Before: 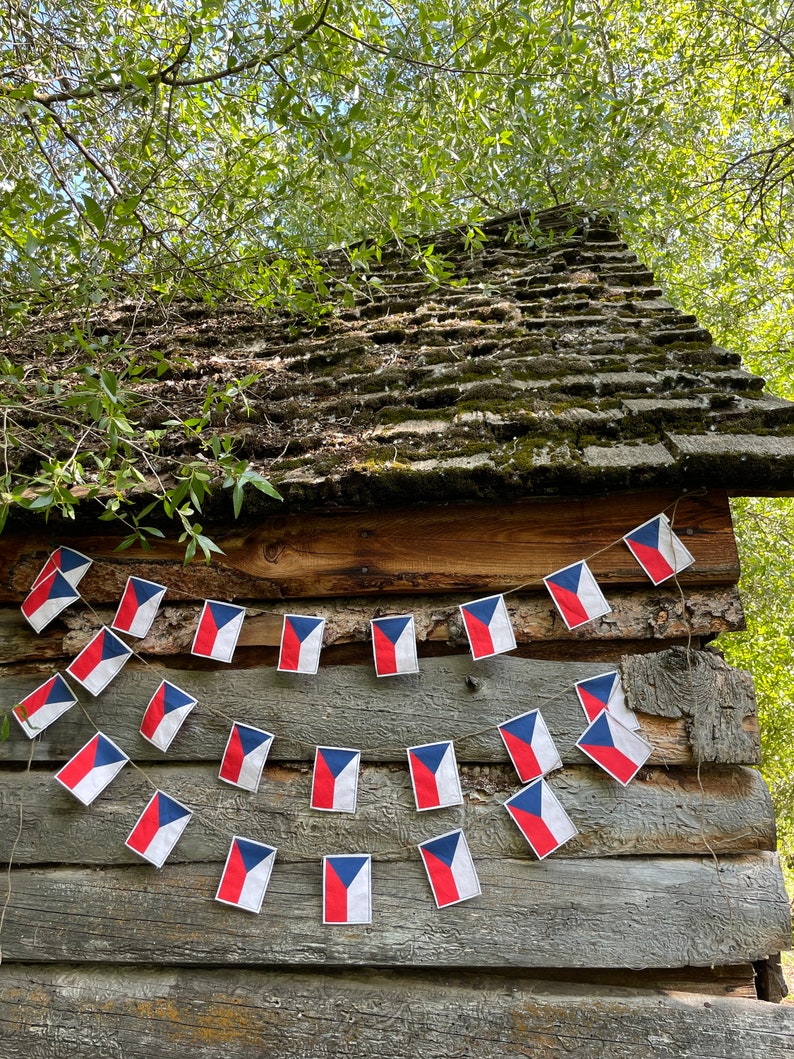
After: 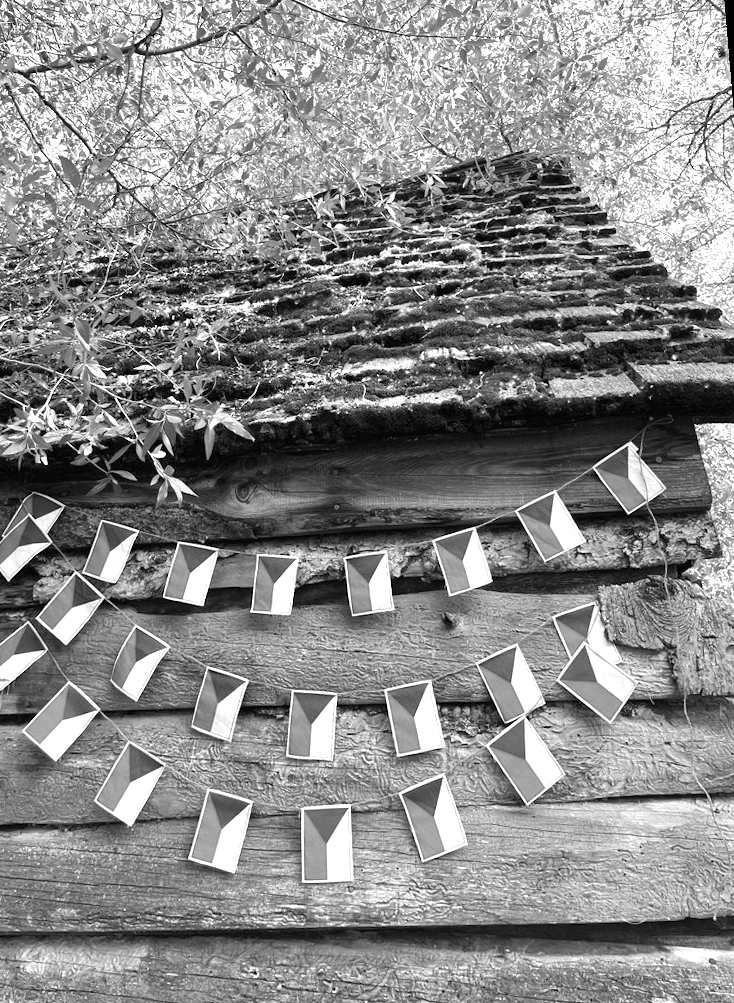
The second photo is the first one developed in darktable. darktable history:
rotate and perspective: rotation -1.68°, lens shift (vertical) -0.146, crop left 0.049, crop right 0.912, crop top 0.032, crop bottom 0.96
monochrome: a -35.87, b 49.73, size 1.7
exposure: black level correction -0.001, exposure 0.9 EV, compensate exposure bias true, compensate highlight preservation false
